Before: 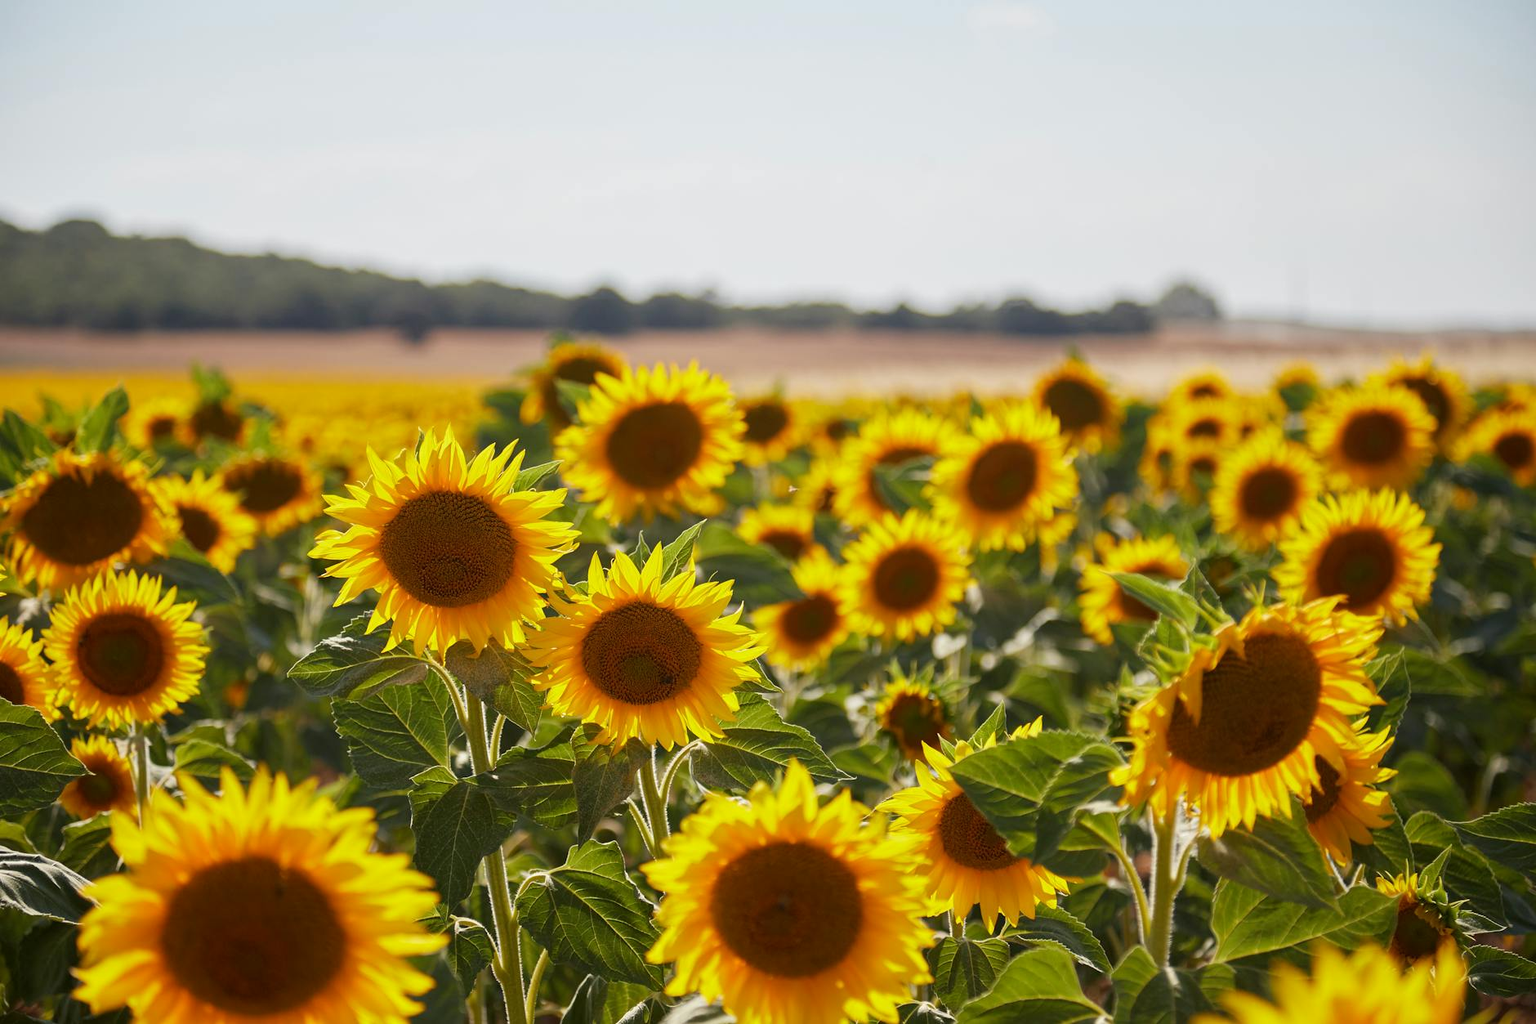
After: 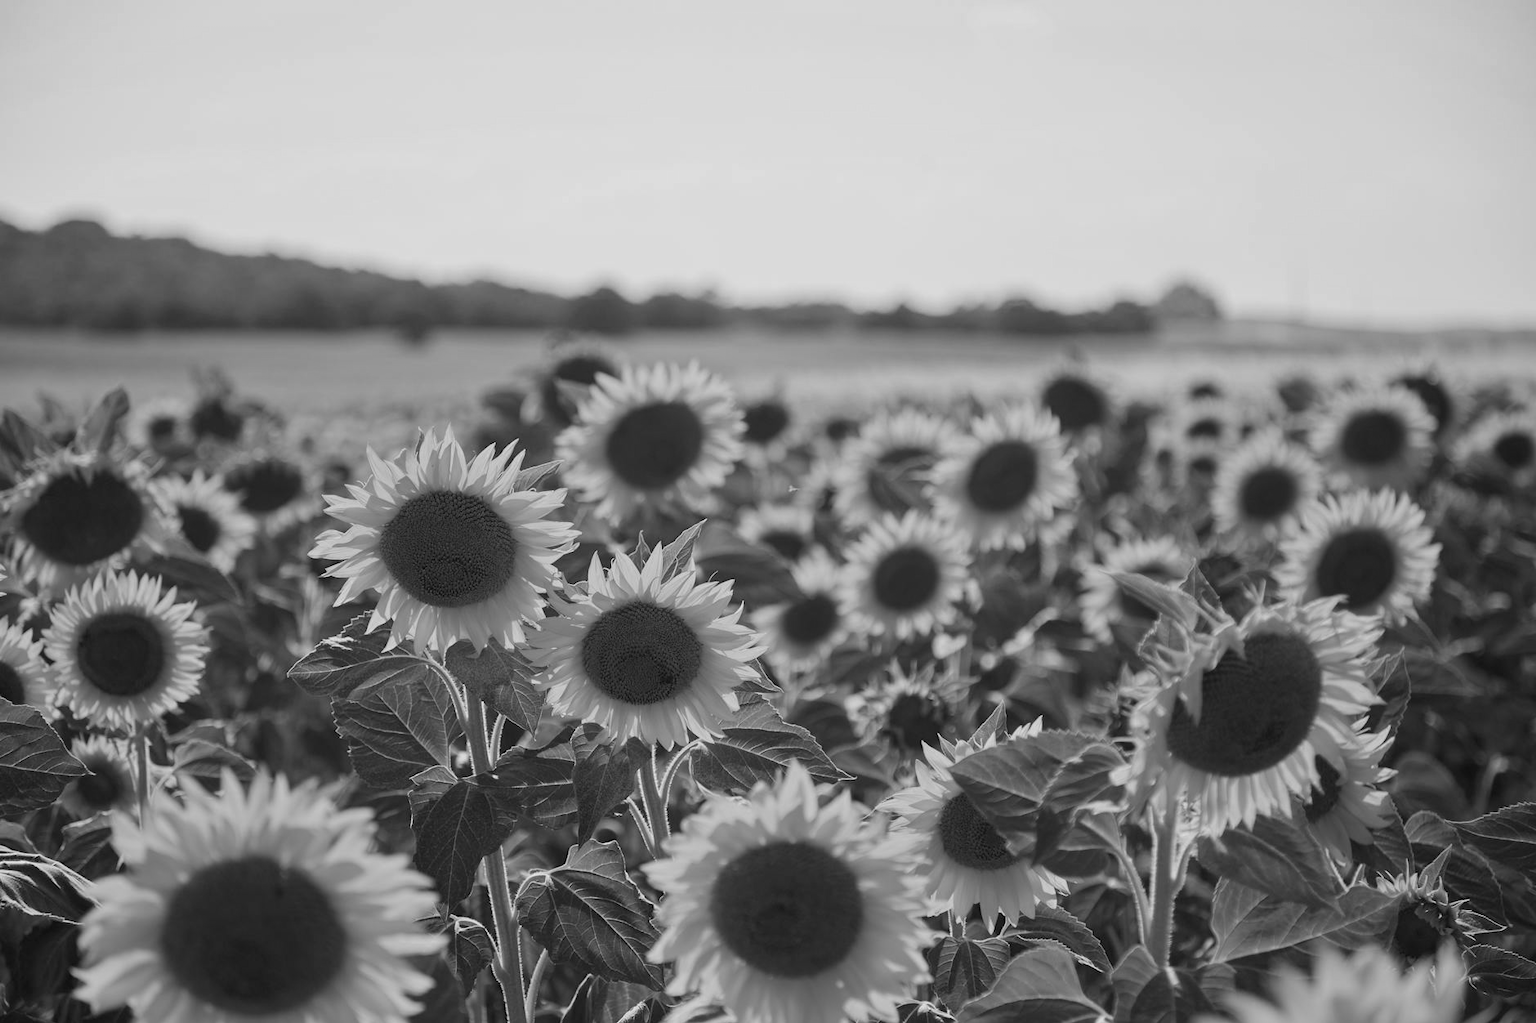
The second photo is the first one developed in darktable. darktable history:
monochrome: a 14.95, b -89.96
shadows and highlights: radius 334.93, shadows 63.48, highlights 6.06, compress 87.7%, highlights color adjustment 39.73%, soften with gaussian
